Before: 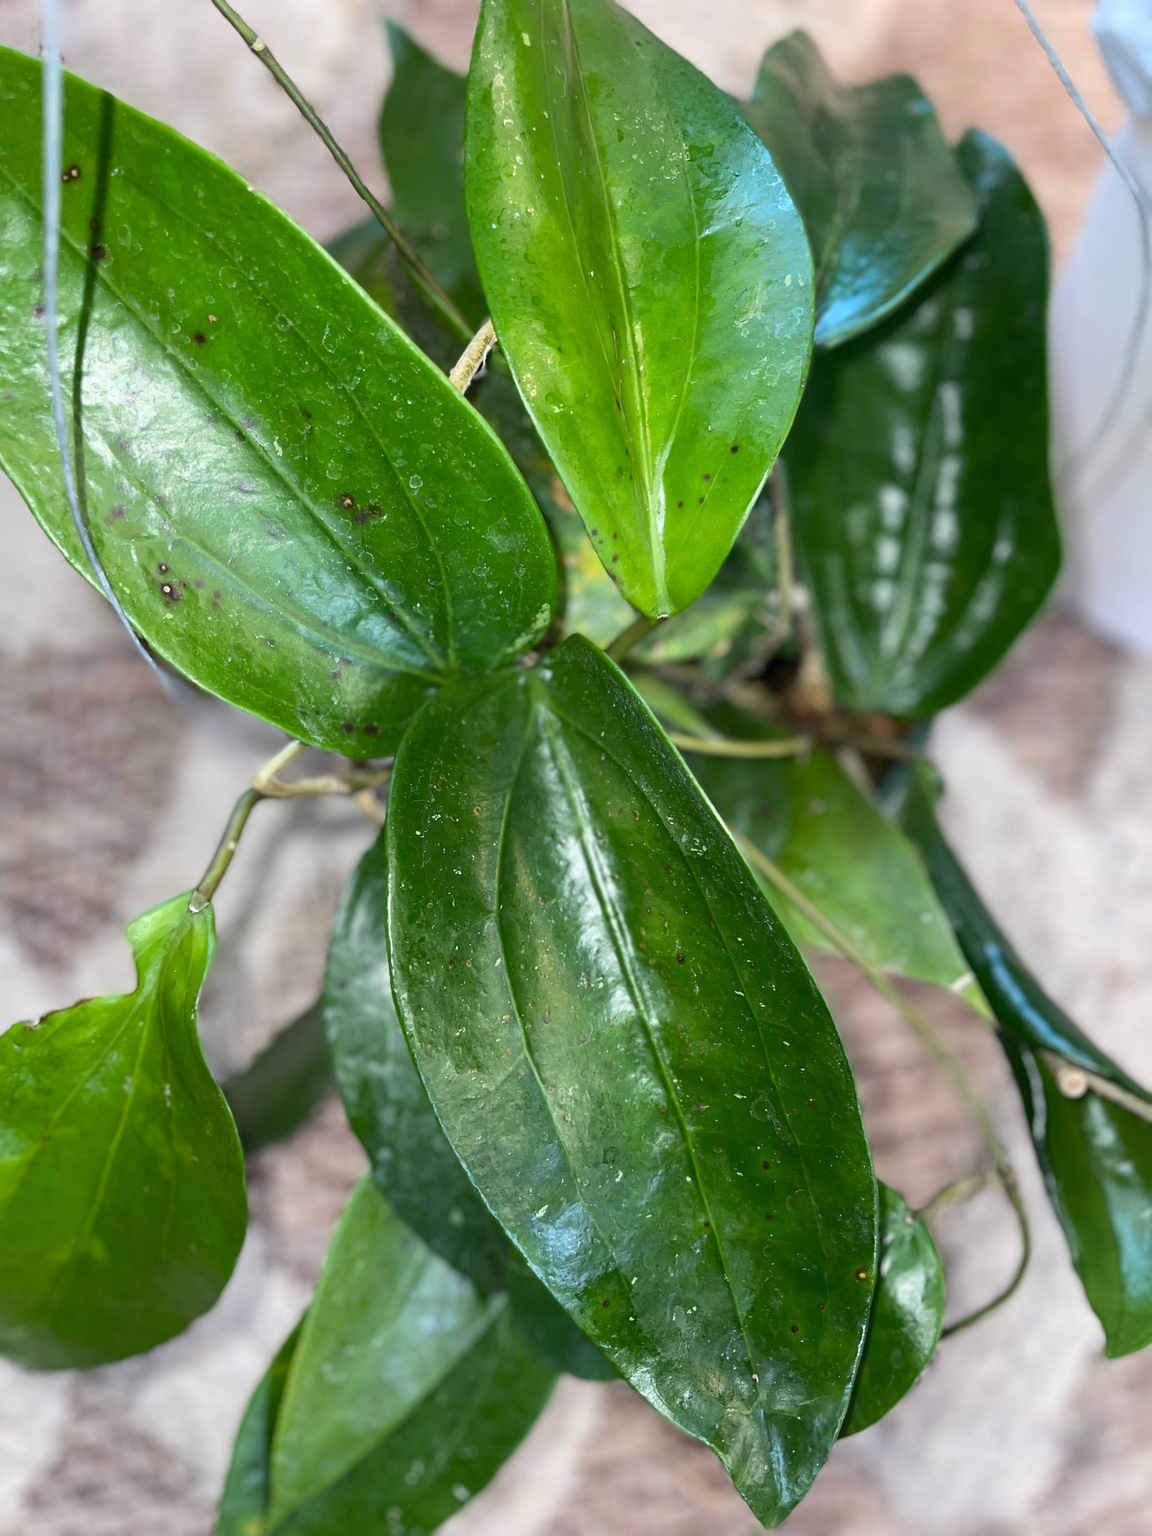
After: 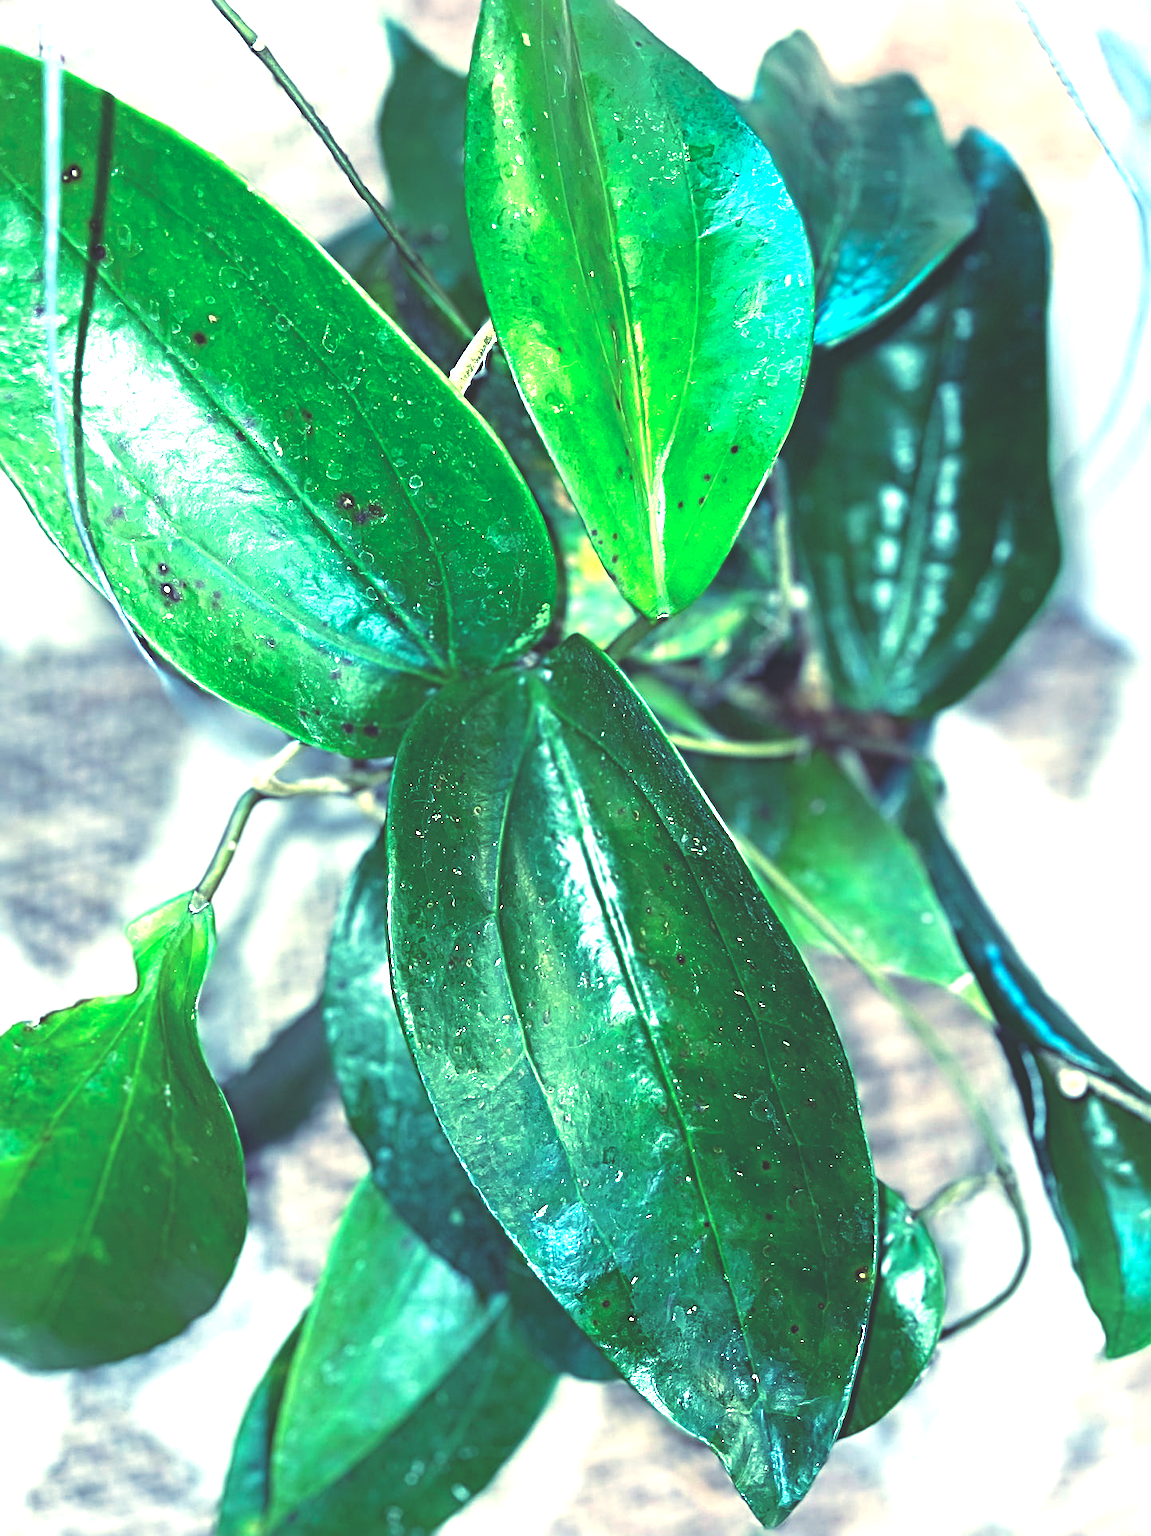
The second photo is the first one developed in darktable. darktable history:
exposure: black level correction 0, exposure 1.1 EV, compensate exposure bias true, compensate highlight preservation false
rgb curve: curves: ch0 [(0, 0.186) (0.314, 0.284) (0.576, 0.466) (0.805, 0.691) (0.936, 0.886)]; ch1 [(0, 0.186) (0.314, 0.284) (0.581, 0.534) (0.771, 0.746) (0.936, 0.958)]; ch2 [(0, 0.216) (0.275, 0.39) (1, 1)], mode RGB, independent channels, compensate middle gray true, preserve colors none
sharpen: radius 4.883
